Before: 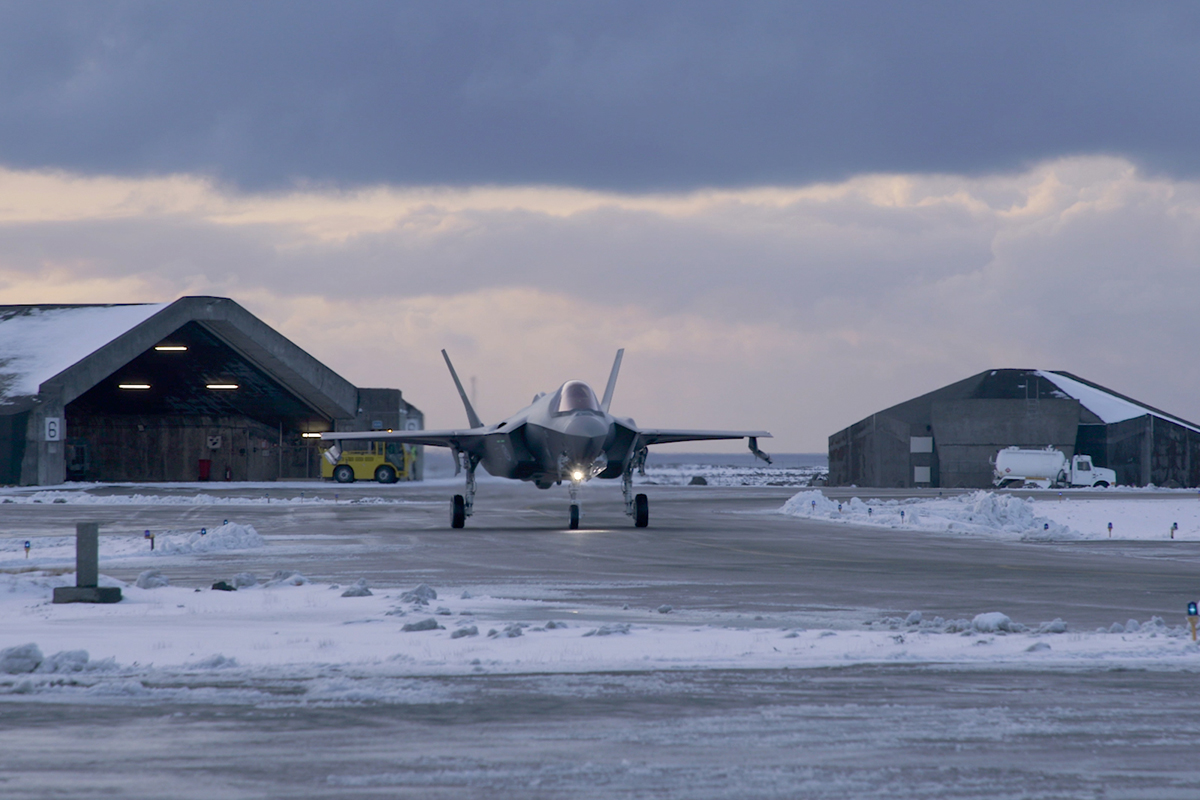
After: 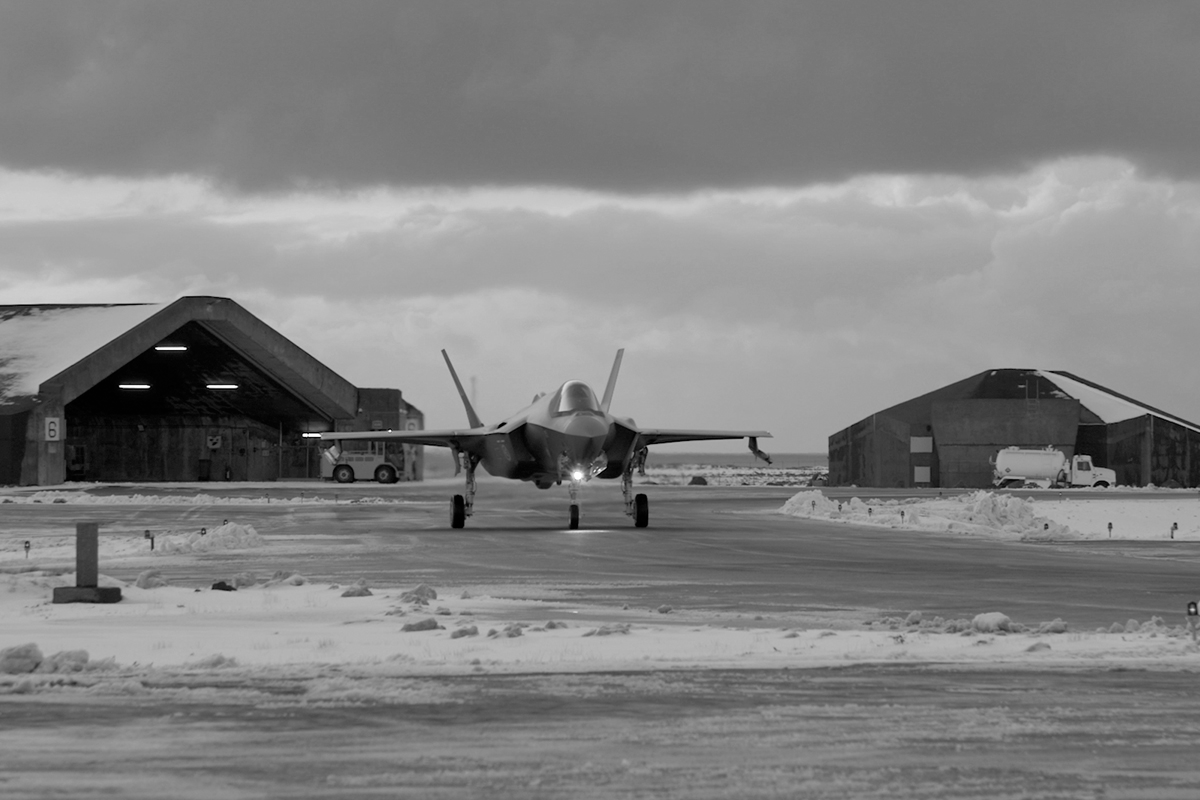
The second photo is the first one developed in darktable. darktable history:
contrast brightness saturation: saturation -0.17
monochrome: on, module defaults
